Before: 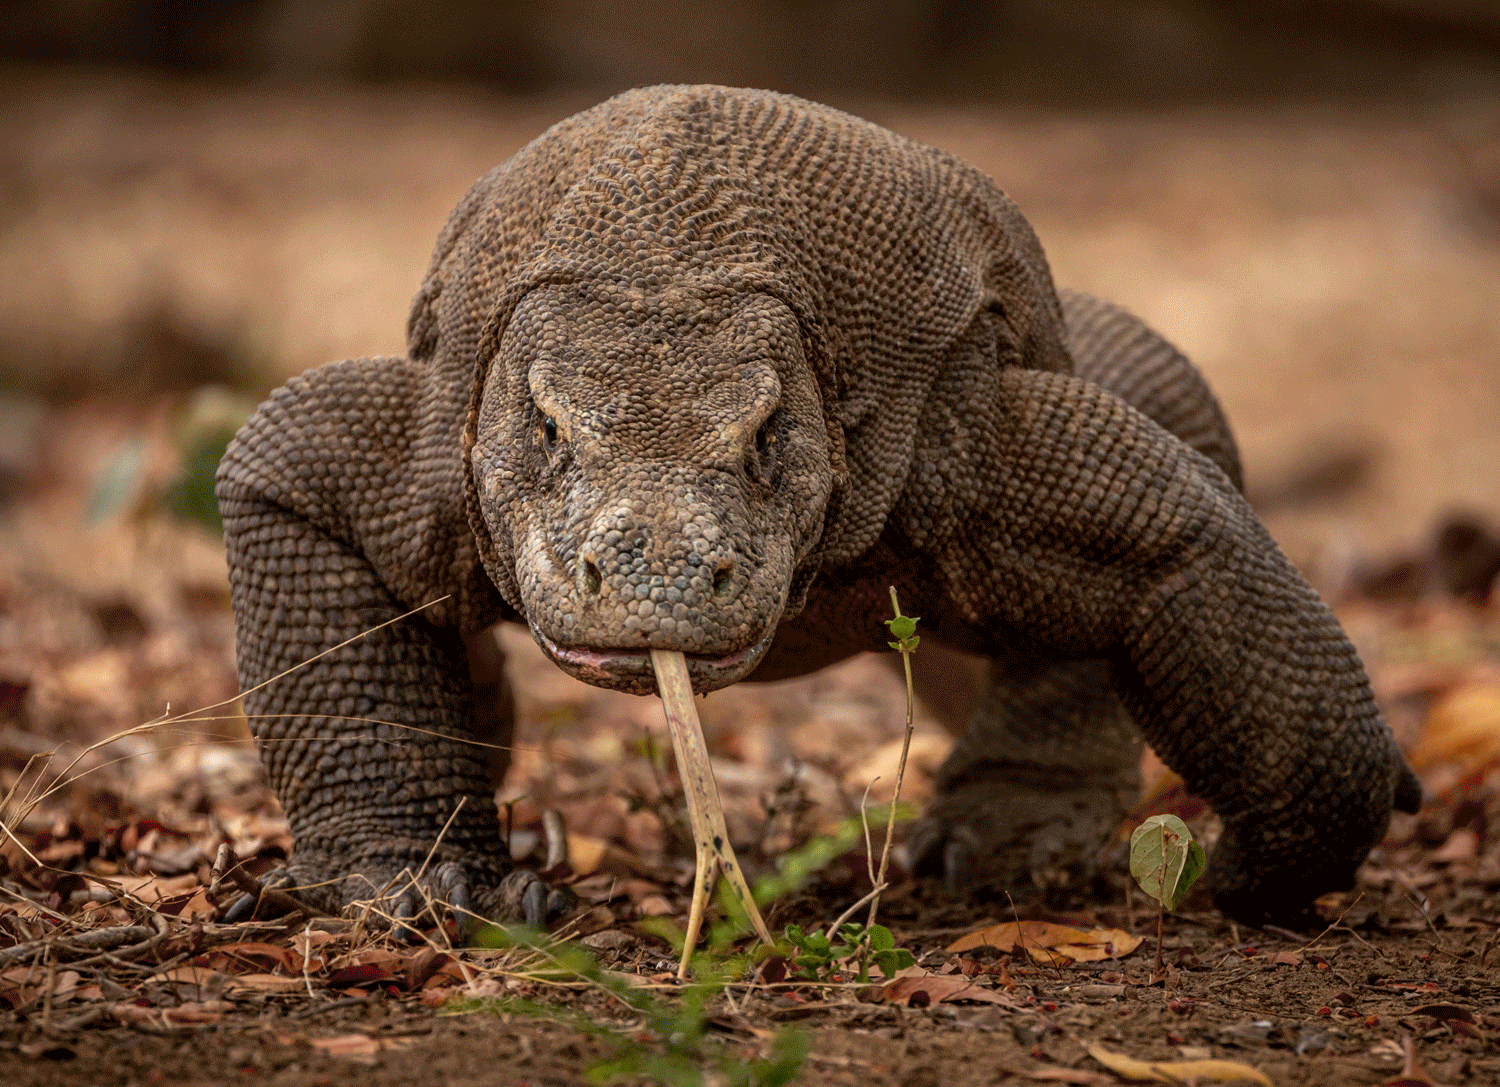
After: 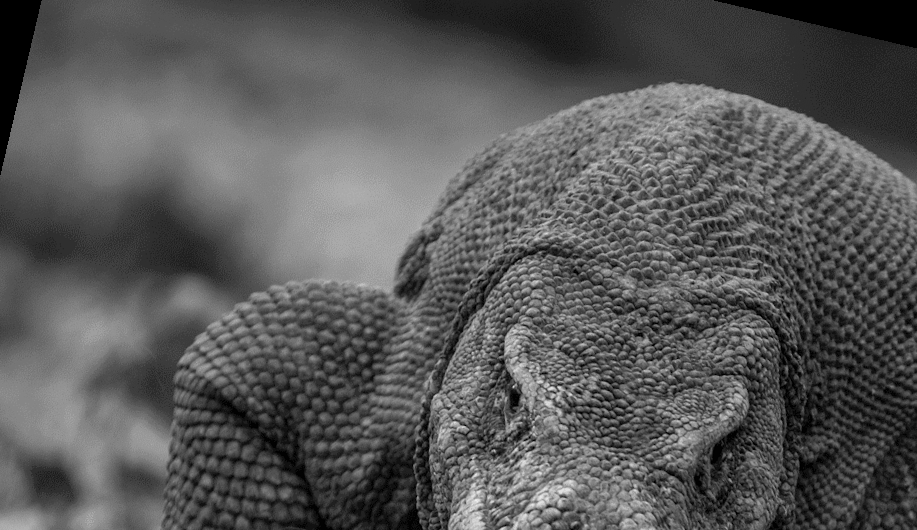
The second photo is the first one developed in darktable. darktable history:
crop: left 10.121%, top 10.631%, right 36.218%, bottom 51.526%
rotate and perspective: rotation 13.27°, automatic cropping off
color calibration: output gray [0.21, 0.42, 0.37, 0], gray › normalize channels true, illuminant same as pipeline (D50), adaptation XYZ, x 0.346, y 0.359, gamut compression 0
